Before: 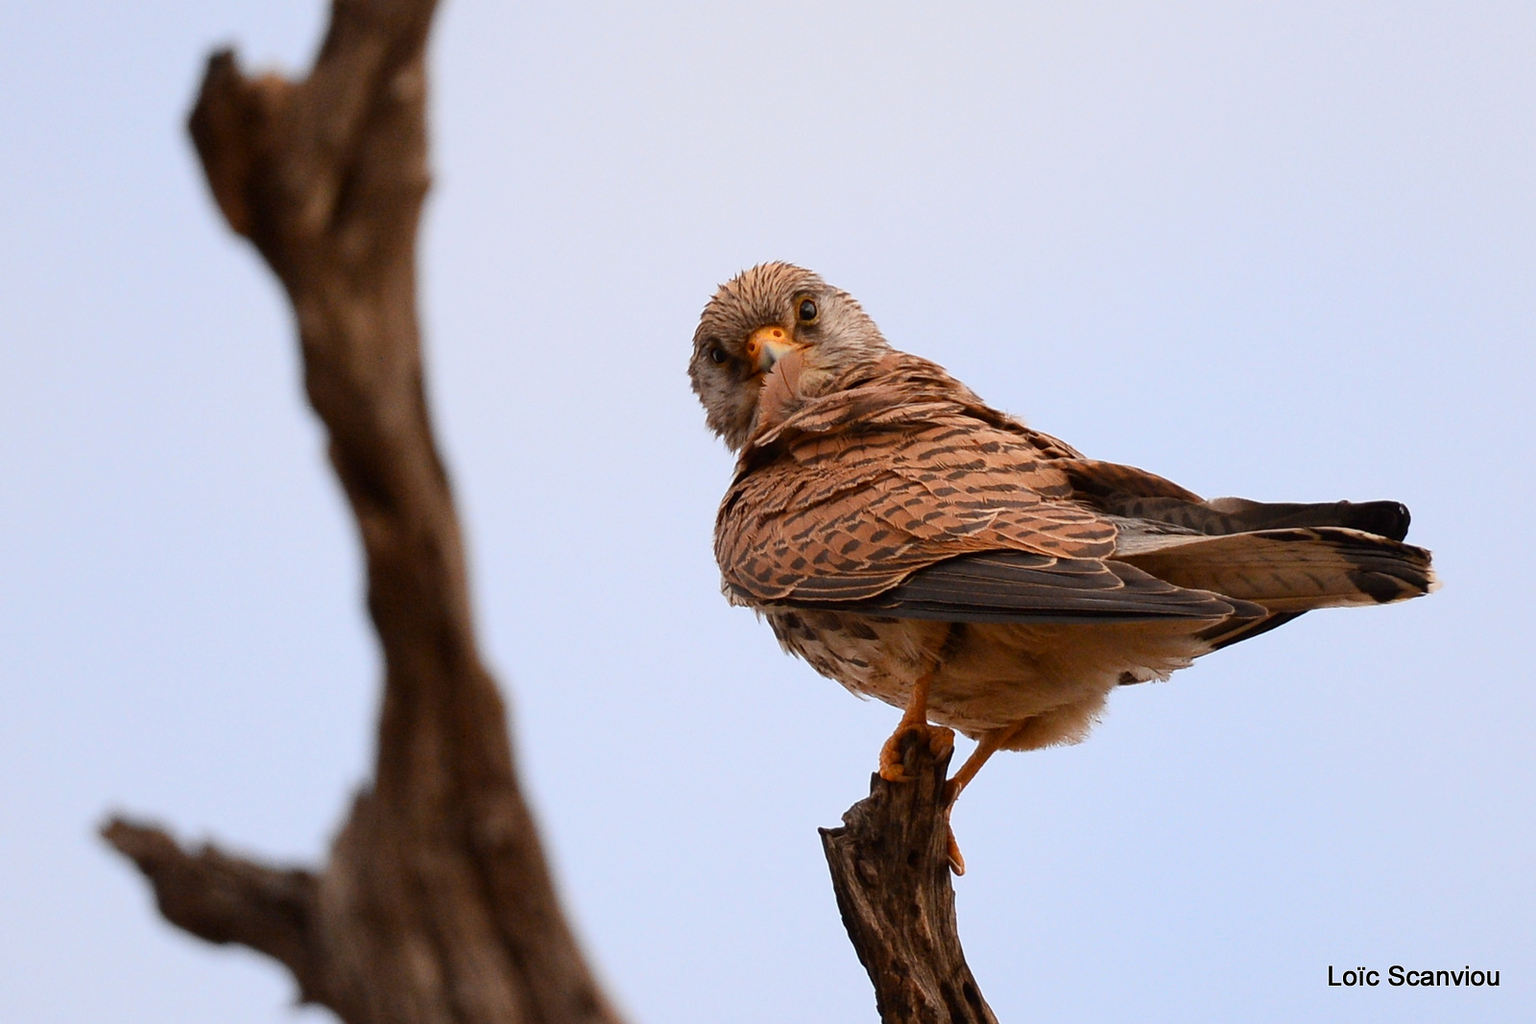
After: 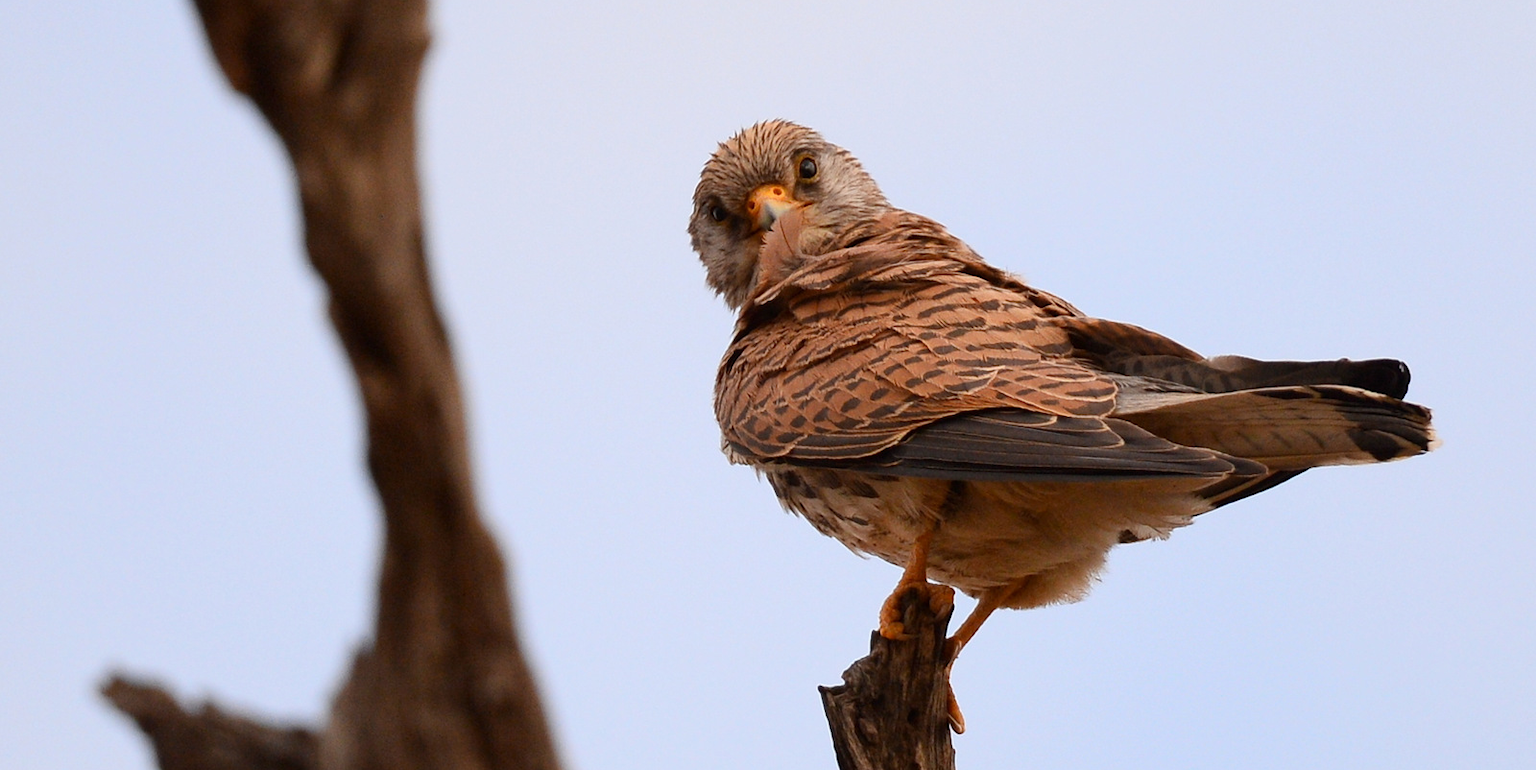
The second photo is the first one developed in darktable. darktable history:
crop: top 13.915%, bottom 10.792%
